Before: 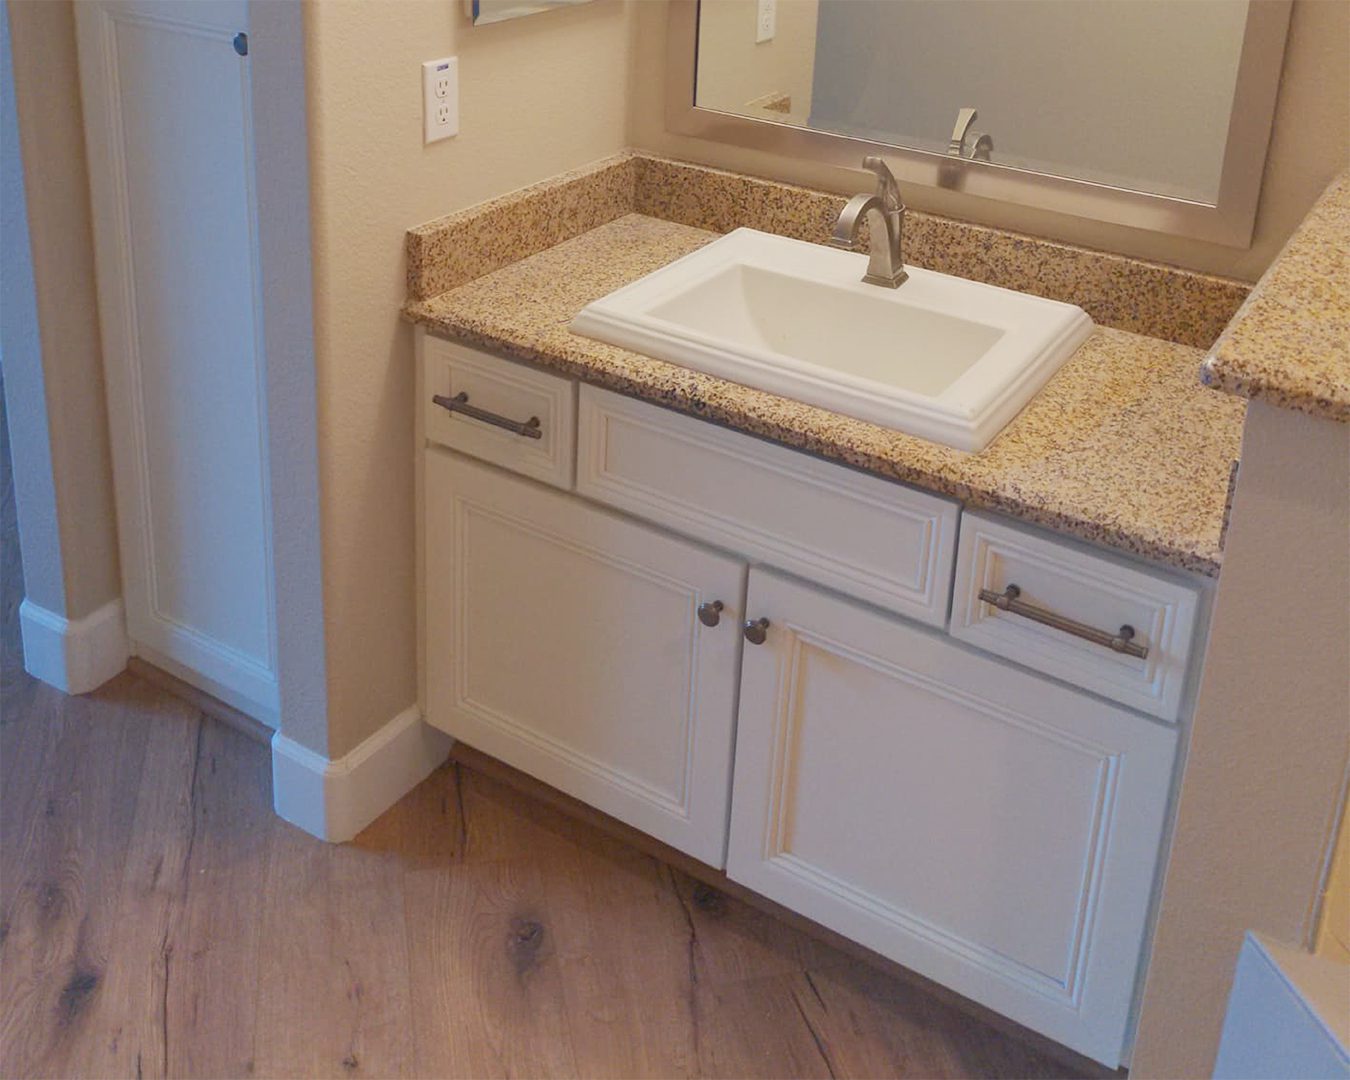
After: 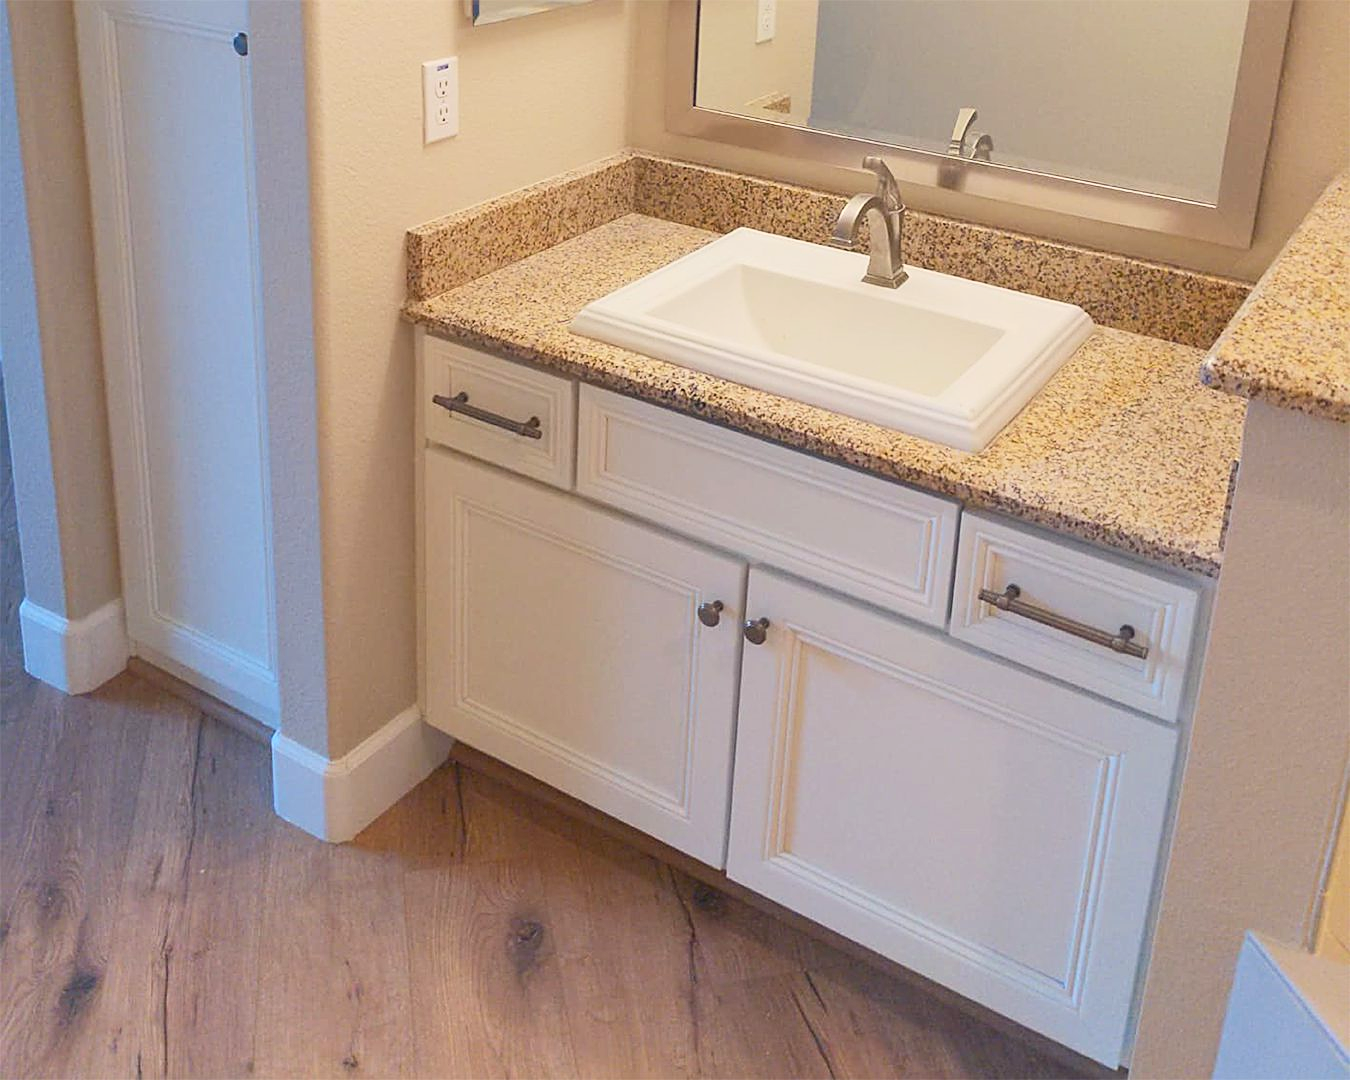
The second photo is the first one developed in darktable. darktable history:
contrast brightness saturation: contrast 0.2, brightness 0.15, saturation 0.14
sharpen: amount 0.478
